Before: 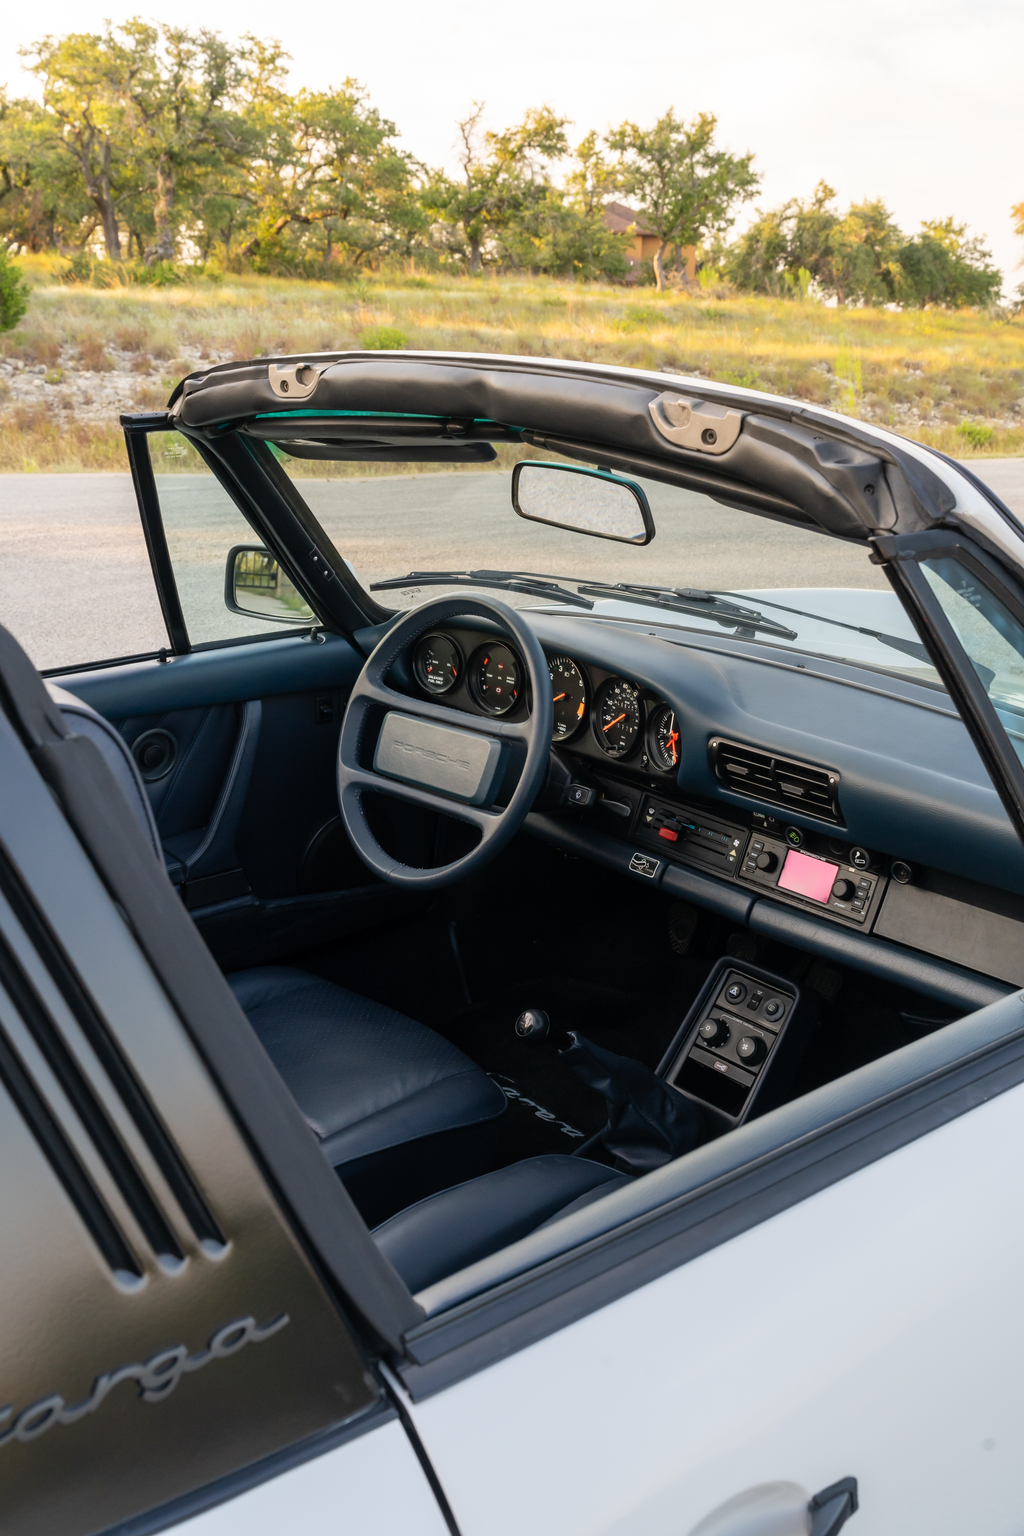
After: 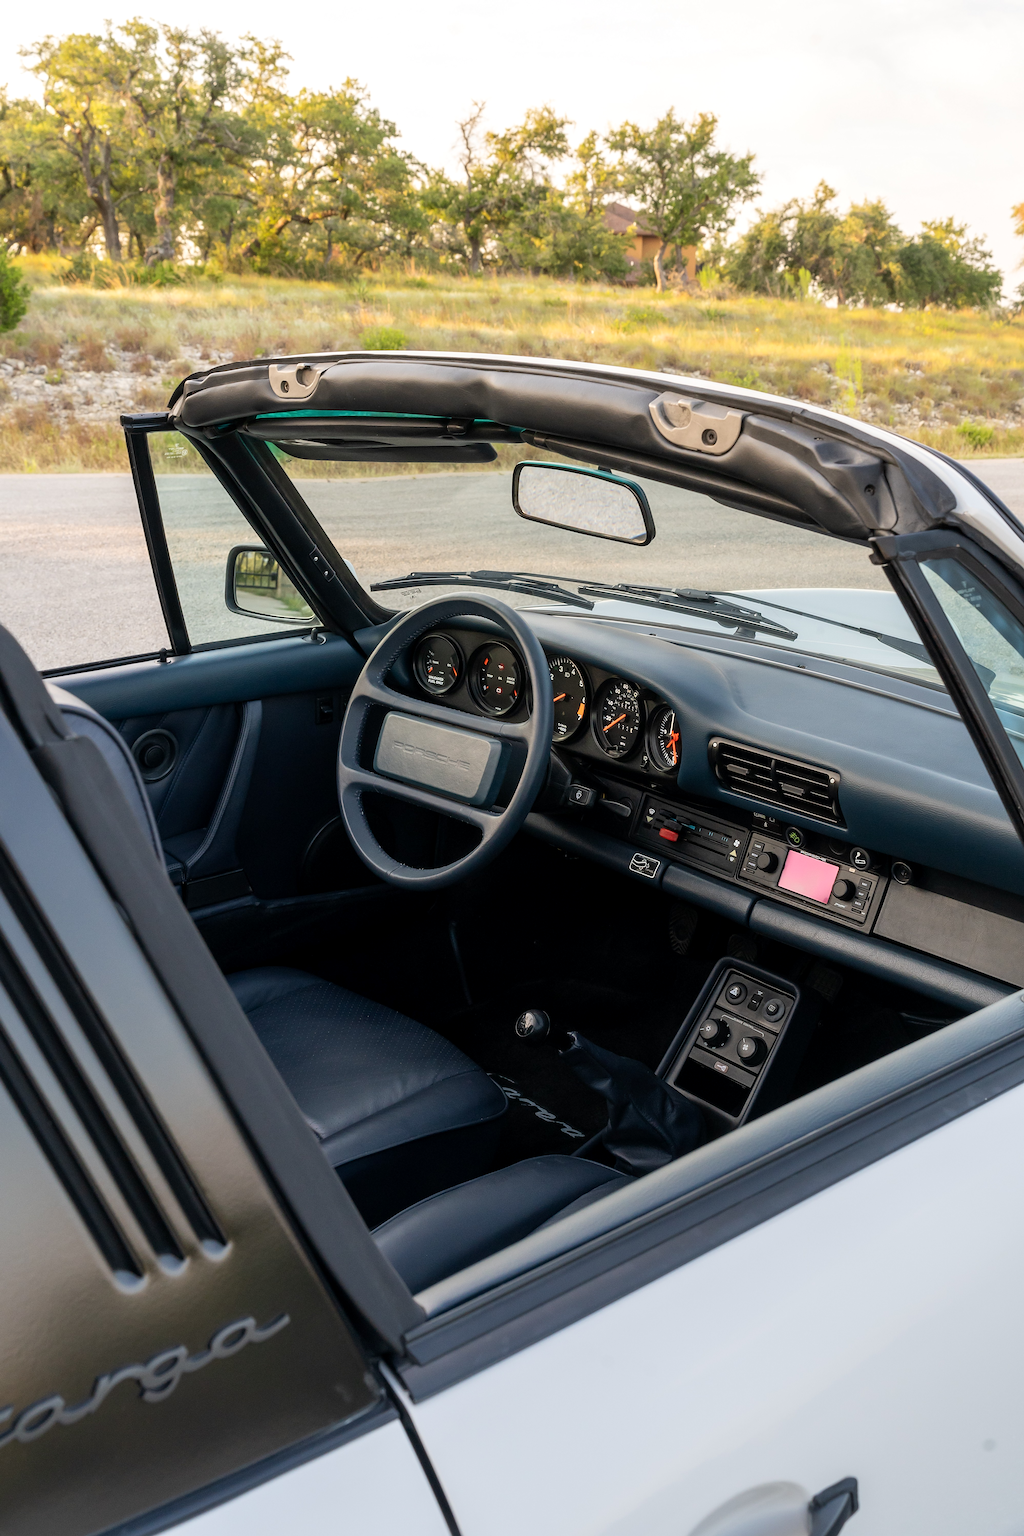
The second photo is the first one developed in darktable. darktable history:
sharpen: on, module defaults
local contrast: highlights 100%, shadows 100%, detail 120%, midtone range 0.2
tone equalizer: on, module defaults
